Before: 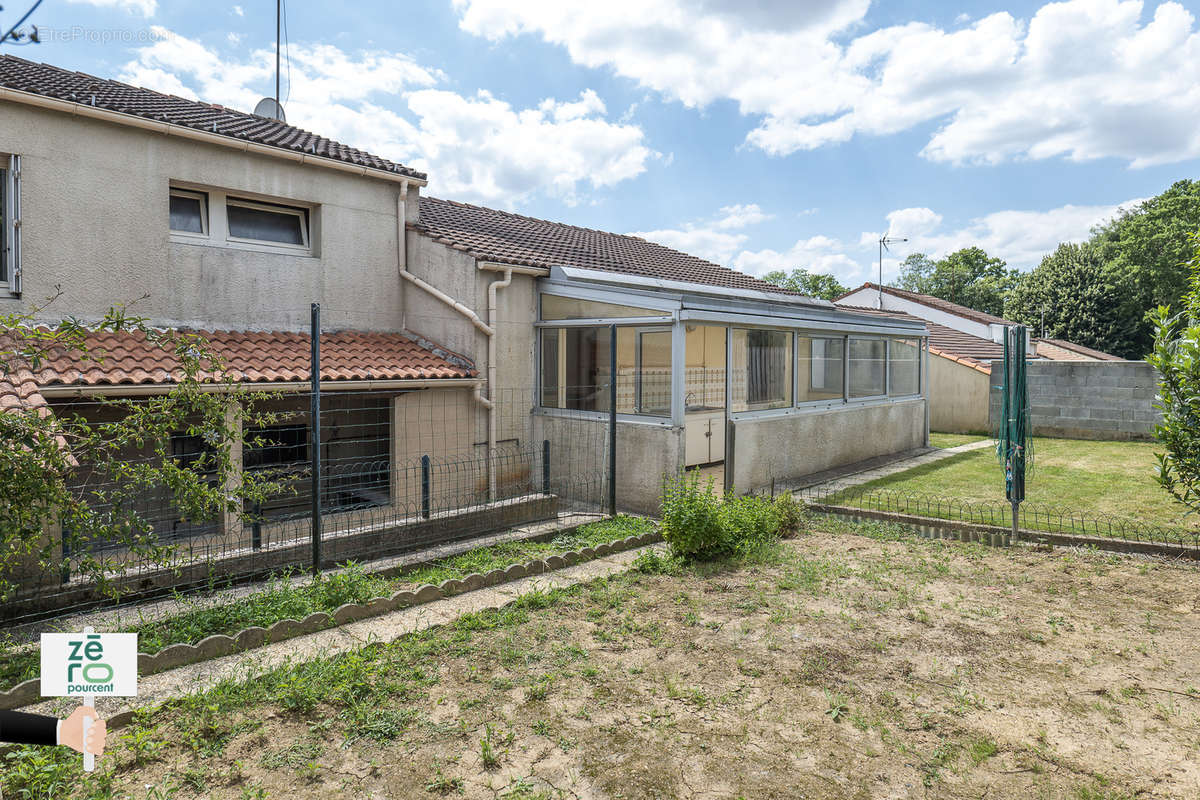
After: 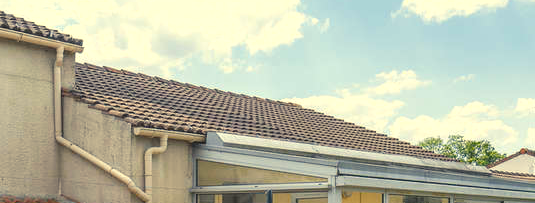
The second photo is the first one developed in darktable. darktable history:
crop: left 28.689%, top 16.834%, right 26.666%, bottom 57.71%
color balance rgb: shadows lift › chroma 1.011%, shadows lift › hue 216.71°, highlights gain › chroma 7.952%, highlights gain › hue 83.01°, global offset › luminance 0.503%, perceptual saturation grading › global saturation 19.62%, perceptual brilliance grading › global brilliance 10.613%, perceptual brilliance grading › shadows 14.449%, saturation formula JzAzBz (2021)
